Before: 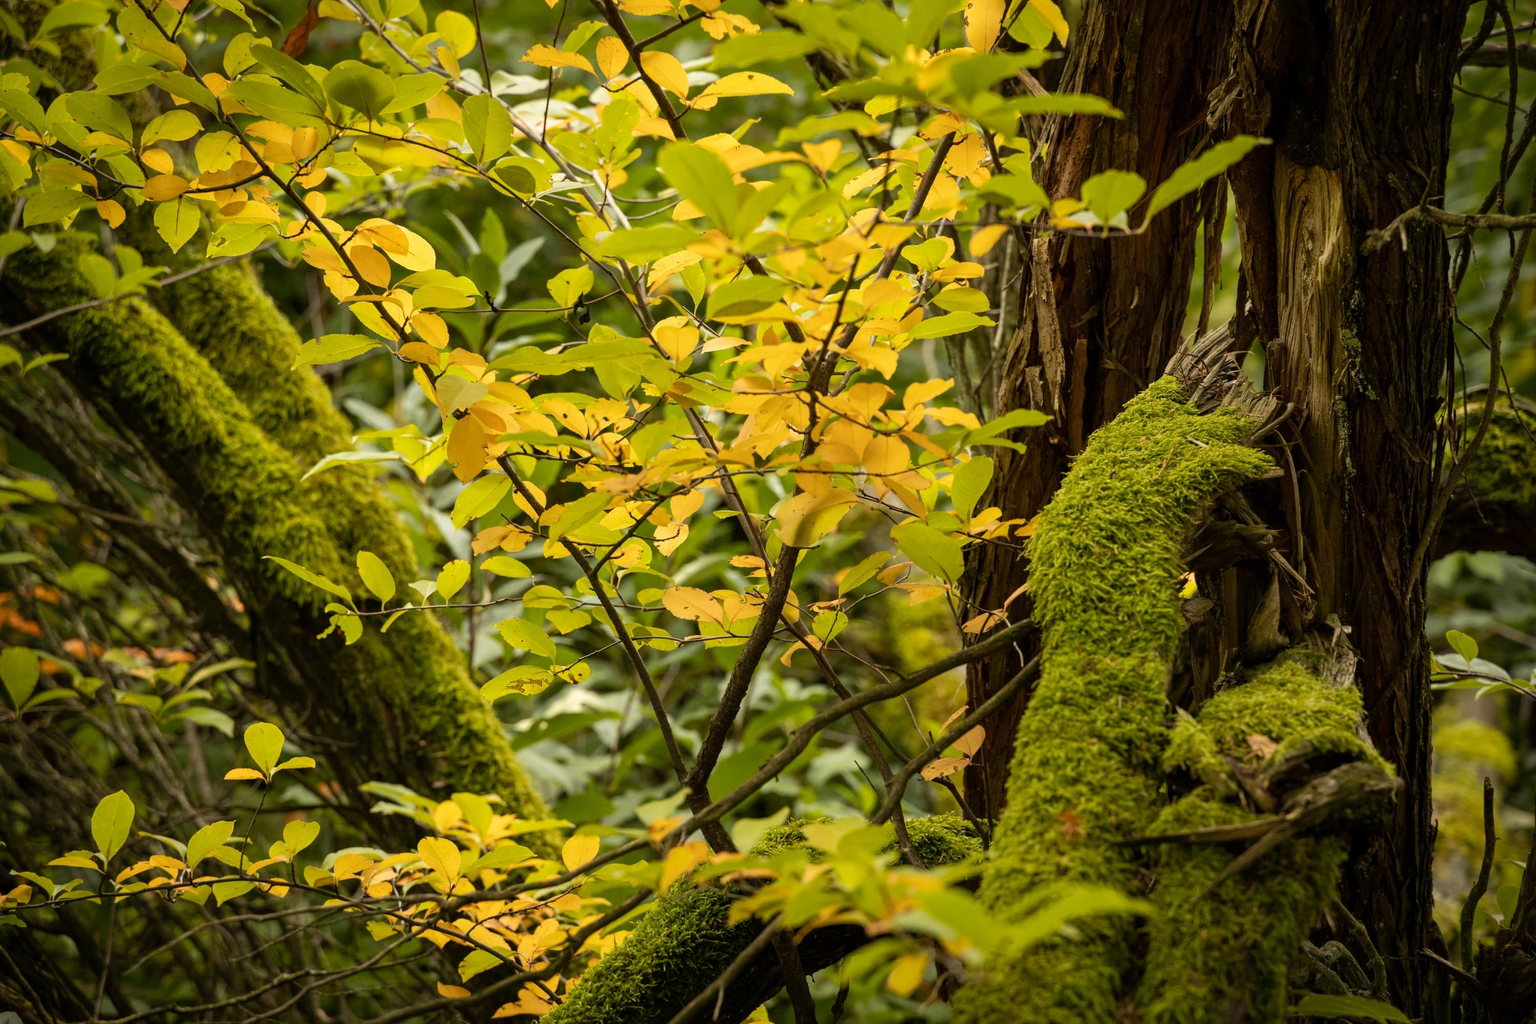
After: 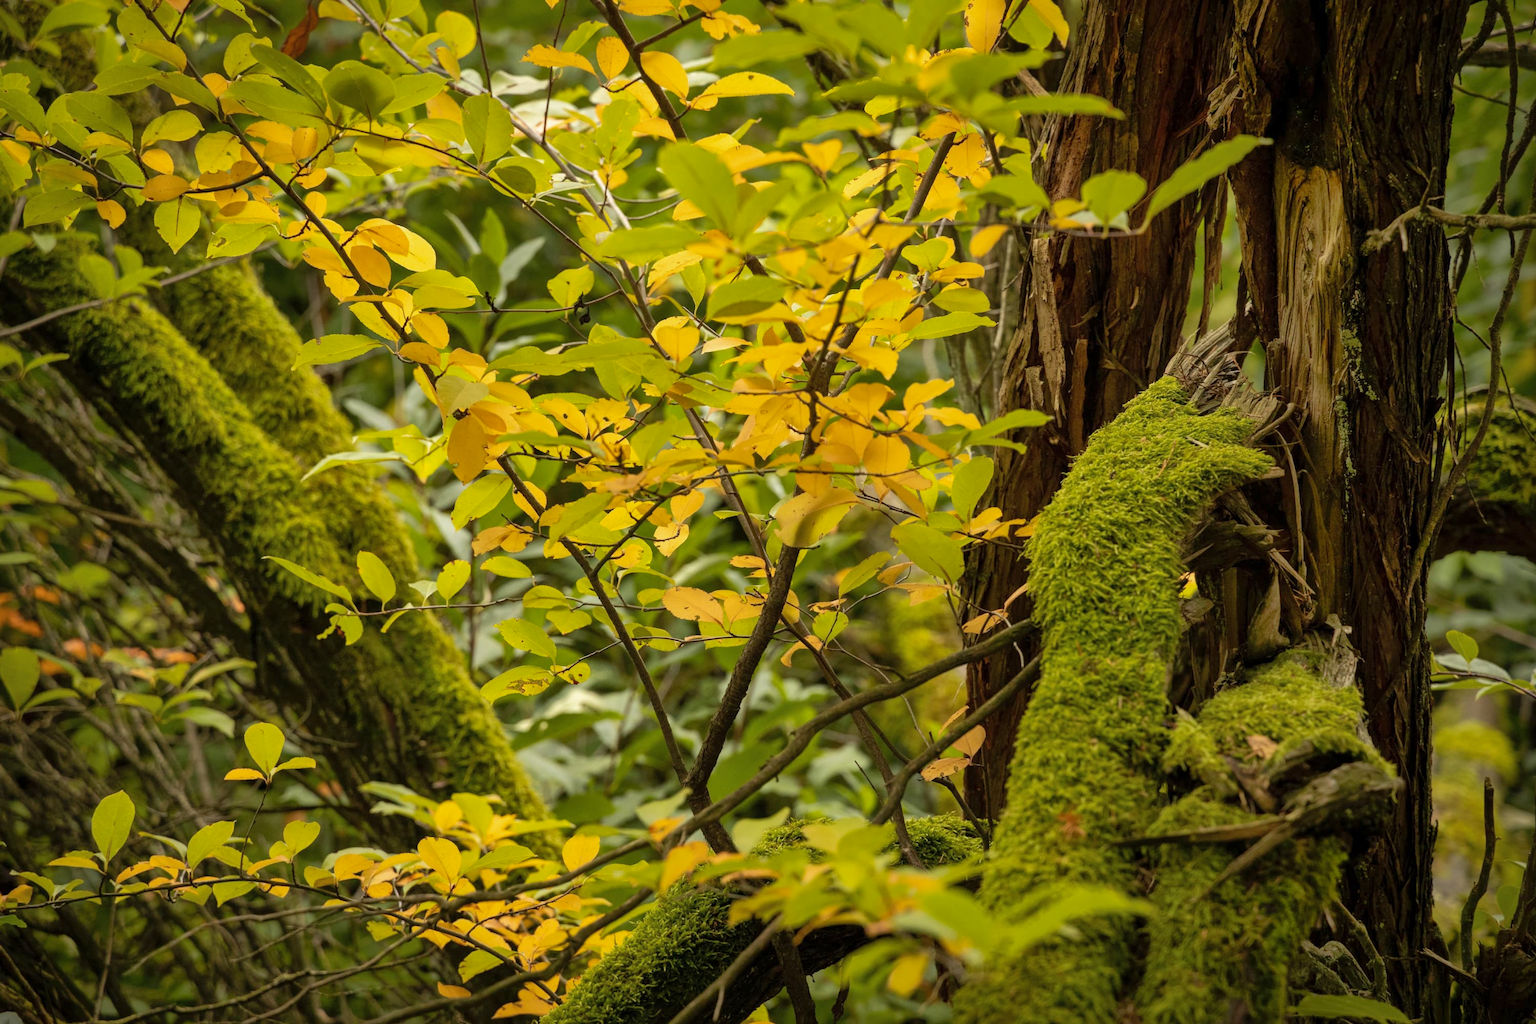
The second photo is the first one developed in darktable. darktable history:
shadows and highlights: on, module defaults
tone equalizer: -7 EV 0.138 EV
